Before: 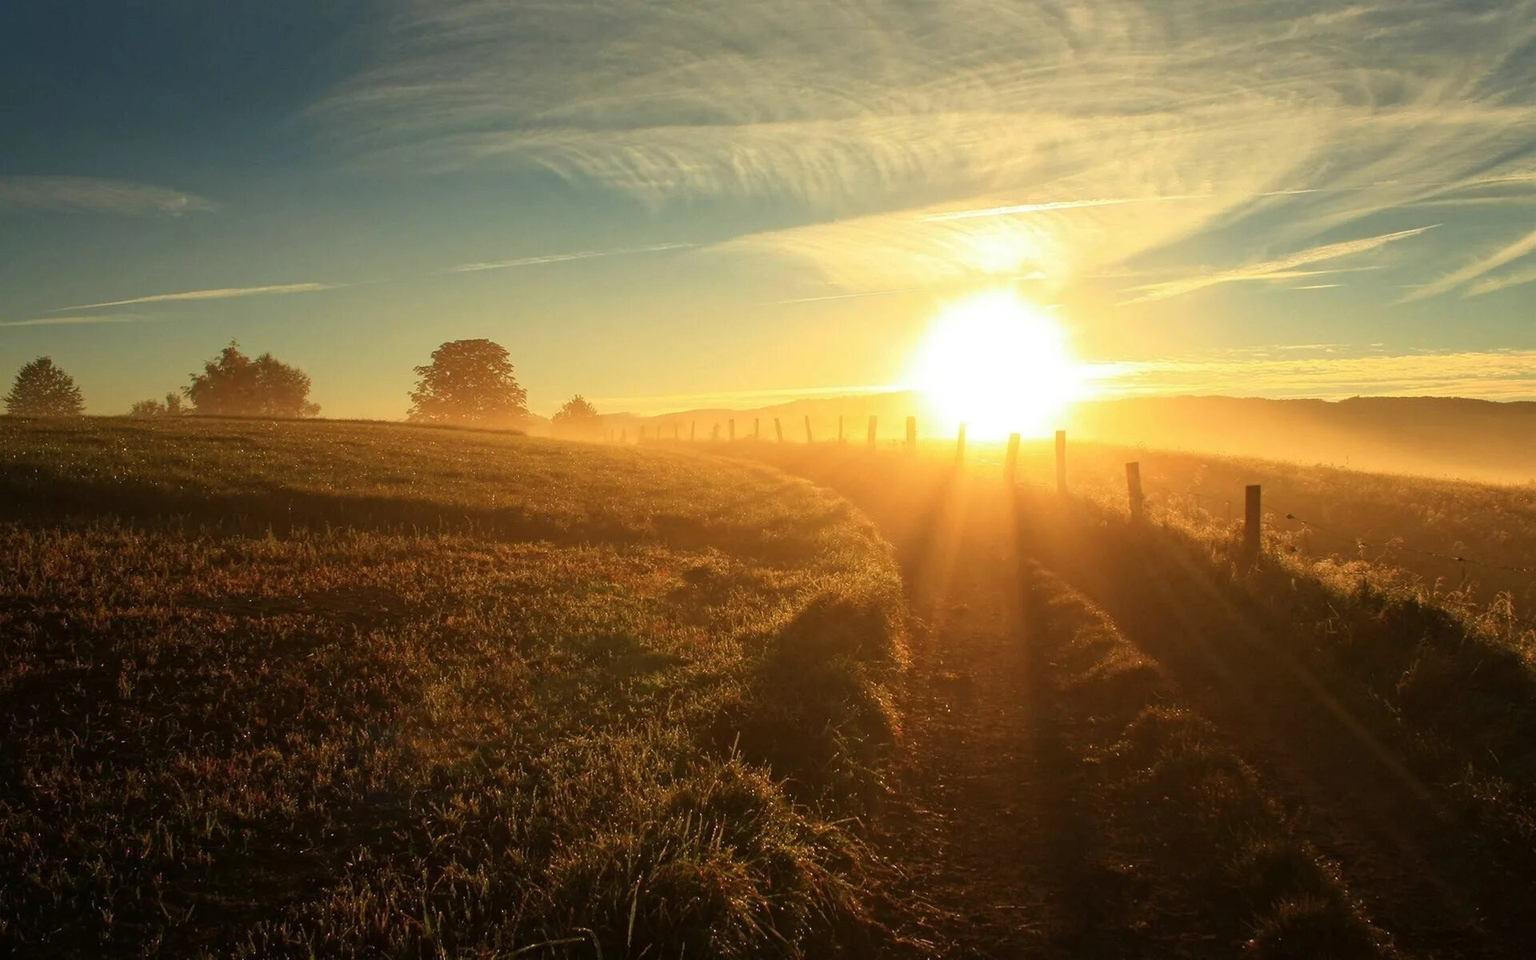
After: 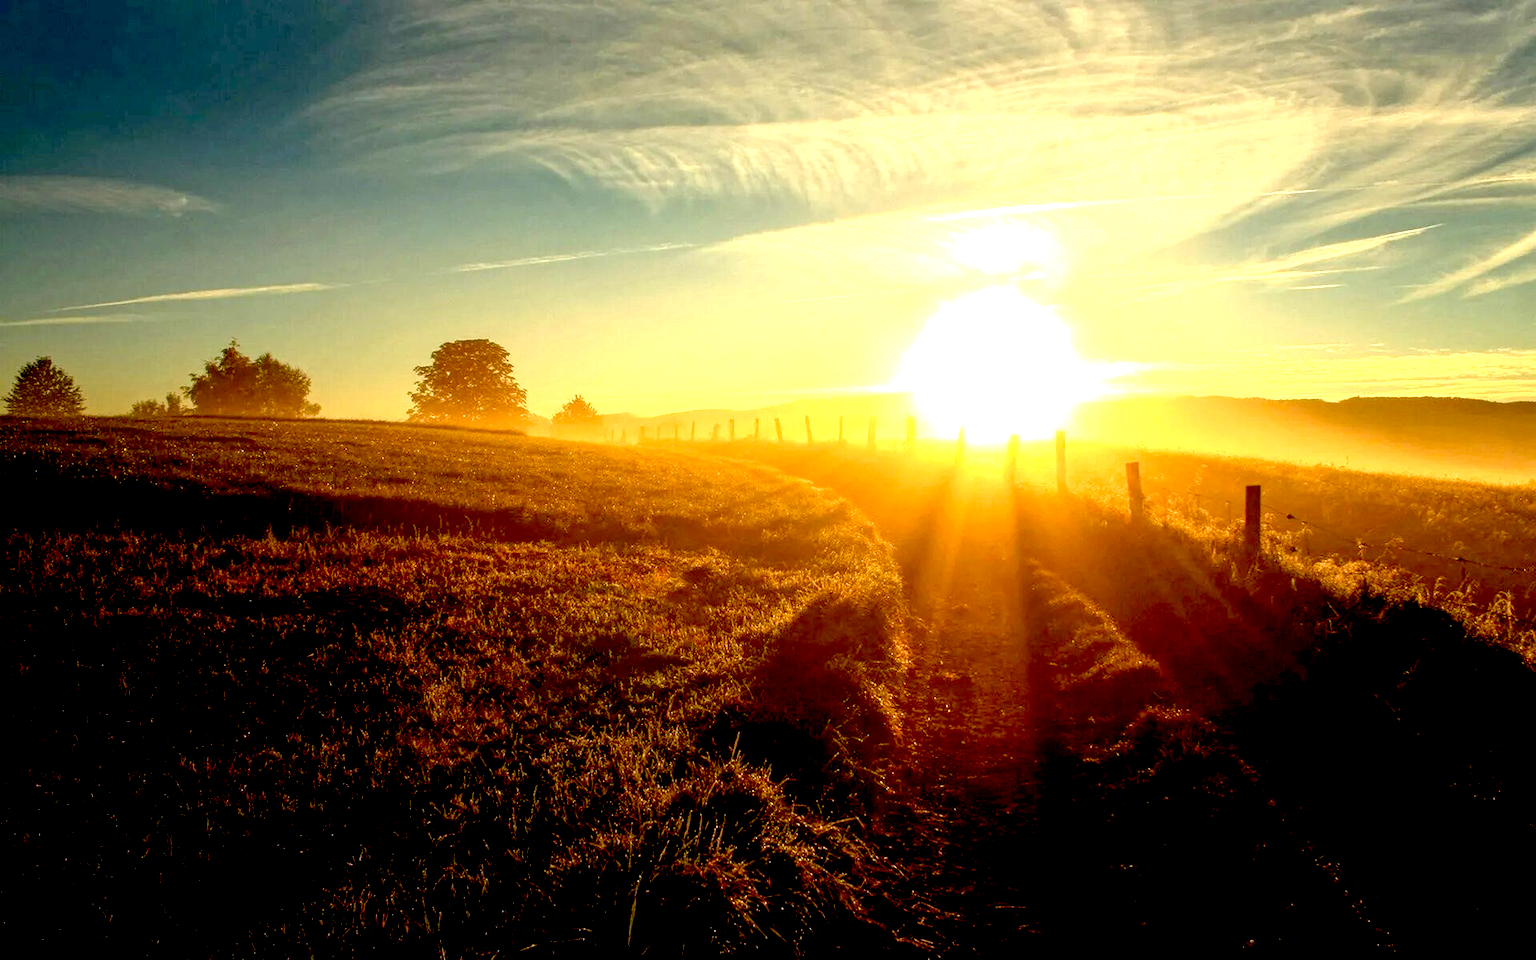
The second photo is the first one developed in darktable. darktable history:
local contrast: on, module defaults
exposure: black level correction 0.034, exposure 0.906 EV, compensate highlight preservation false
